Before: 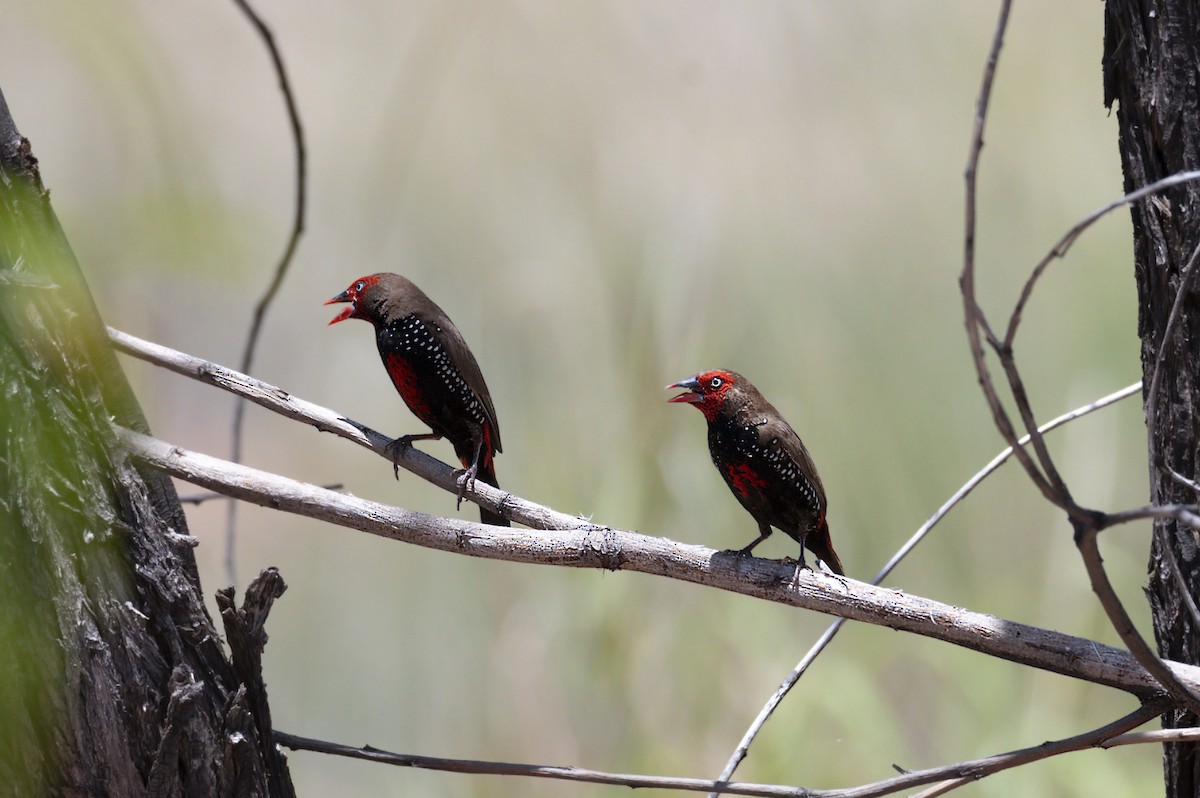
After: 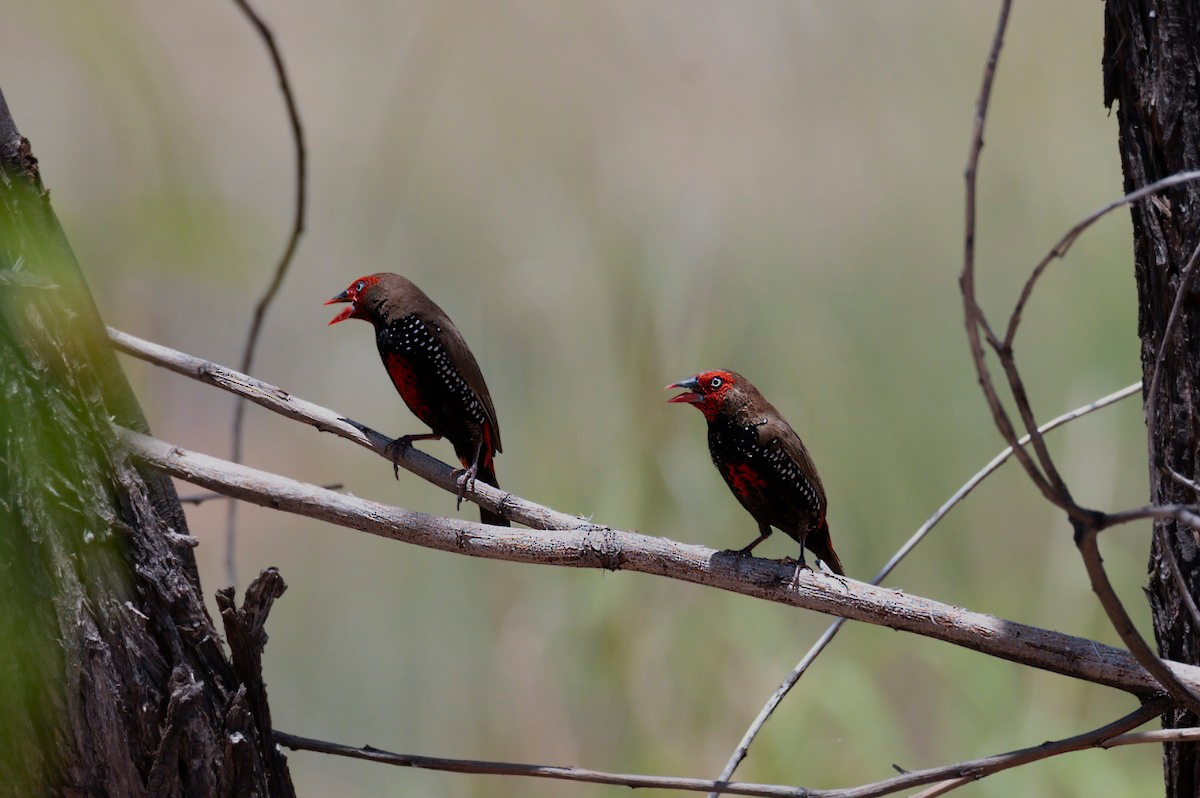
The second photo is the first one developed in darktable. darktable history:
exposure: black level correction 0, exposure -0.688 EV, compensate highlight preservation false
velvia: strength 14.81%
